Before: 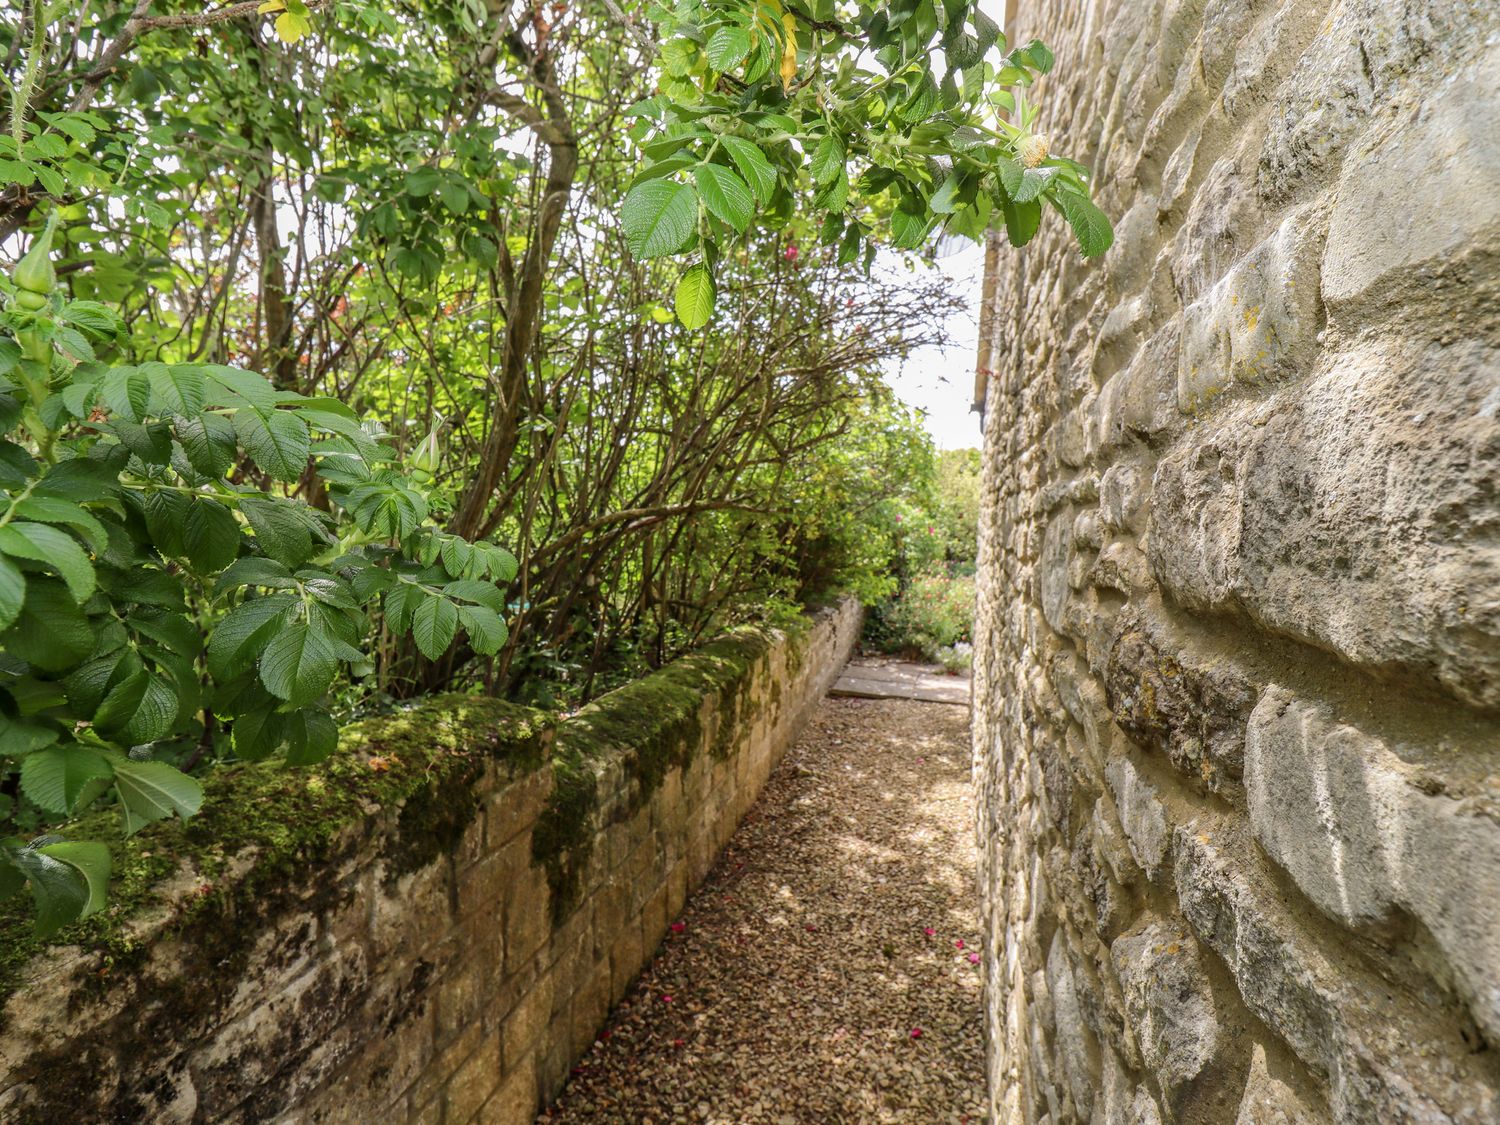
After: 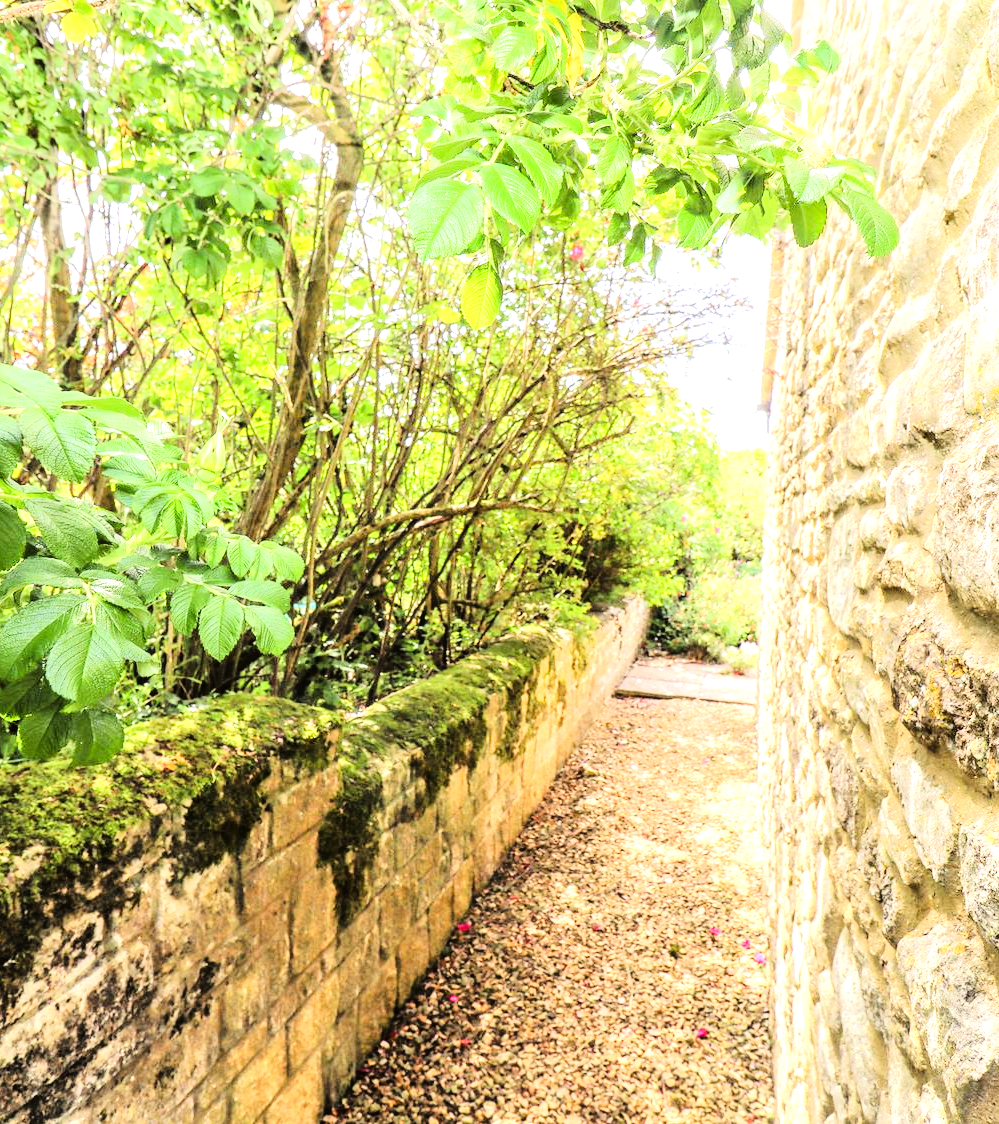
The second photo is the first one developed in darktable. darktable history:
exposure: black level correction 0, exposure 1.403 EV, compensate highlight preservation false
tone curve: curves: ch0 [(0, 0) (0.003, 0.001) (0.011, 0.004) (0.025, 0.008) (0.044, 0.015) (0.069, 0.022) (0.1, 0.031) (0.136, 0.052) (0.177, 0.101) (0.224, 0.181) (0.277, 0.289) (0.335, 0.418) (0.399, 0.541) (0.468, 0.65) (0.543, 0.739) (0.623, 0.817) (0.709, 0.882) (0.801, 0.919) (0.898, 0.958) (1, 1)], color space Lab, linked channels, preserve colors none
crop and rotate: left 14.322%, right 19.069%
